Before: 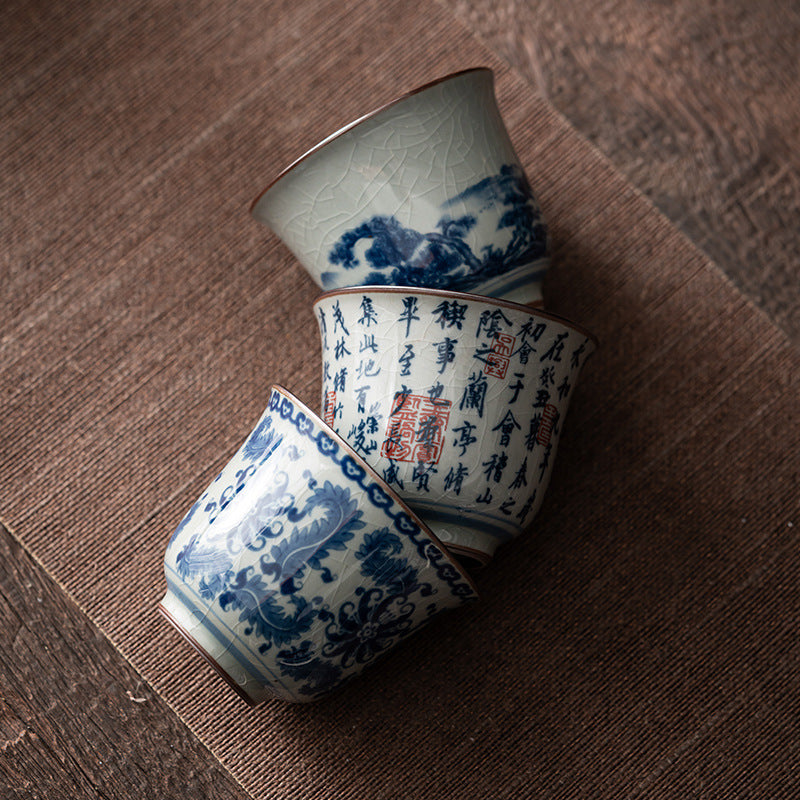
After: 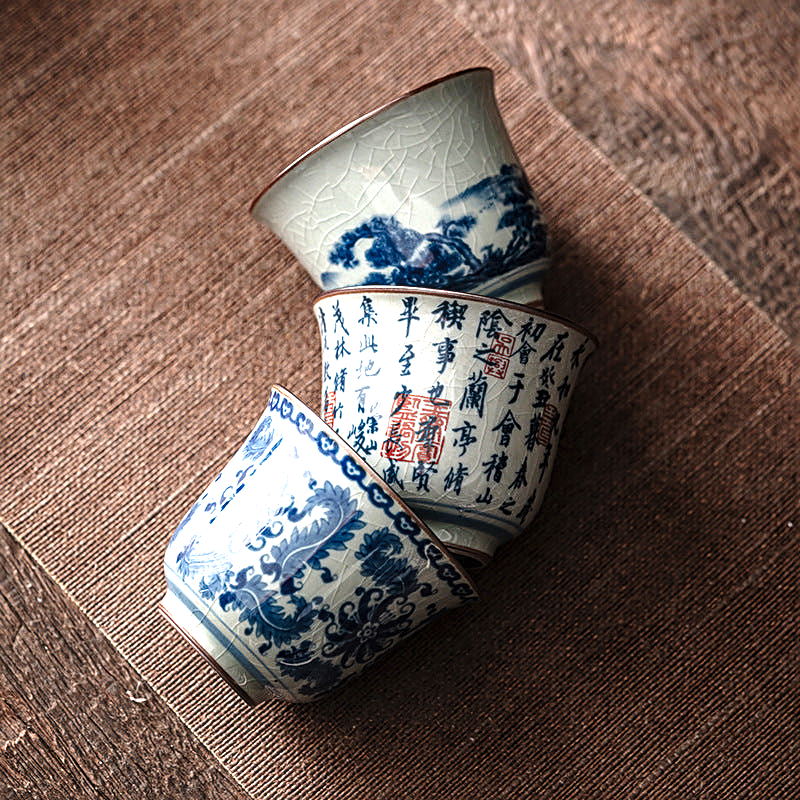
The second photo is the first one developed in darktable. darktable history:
local contrast: on, module defaults
sharpen: on, module defaults
exposure: exposure 1 EV, compensate highlight preservation false
tone curve: curves: ch0 [(0, 0) (0.003, 0.002) (0.011, 0.009) (0.025, 0.02) (0.044, 0.034) (0.069, 0.046) (0.1, 0.062) (0.136, 0.083) (0.177, 0.119) (0.224, 0.162) (0.277, 0.216) (0.335, 0.282) (0.399, 0.365) (0.468, 0.457) (0.543, 0.541) (0.623, 0.624) (0.709, 0.713) (0.801, 0.797) (0.898, 0.889) (1, 1)], preserve colors none
